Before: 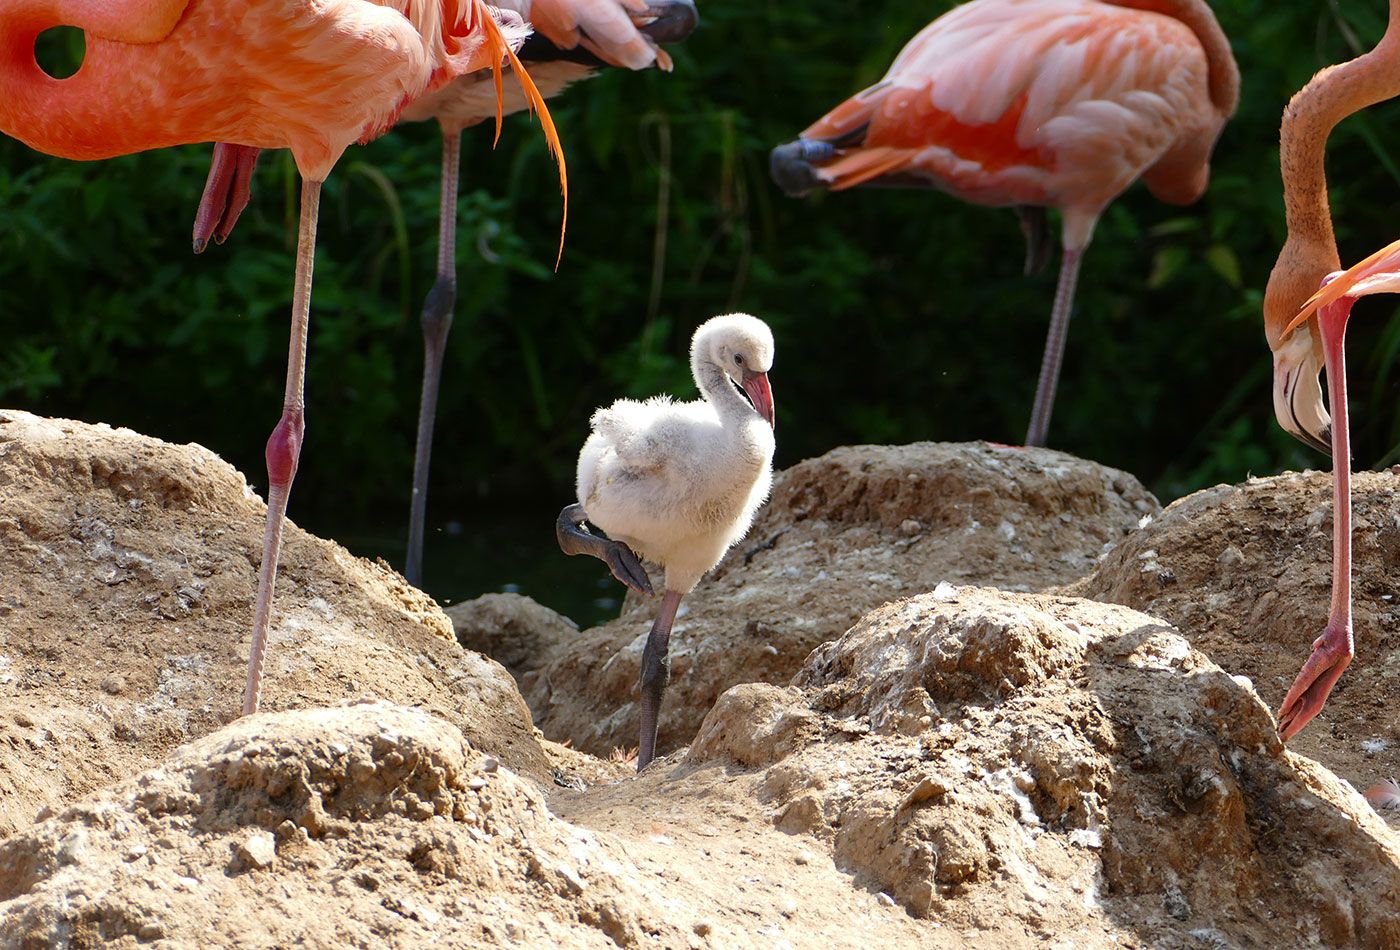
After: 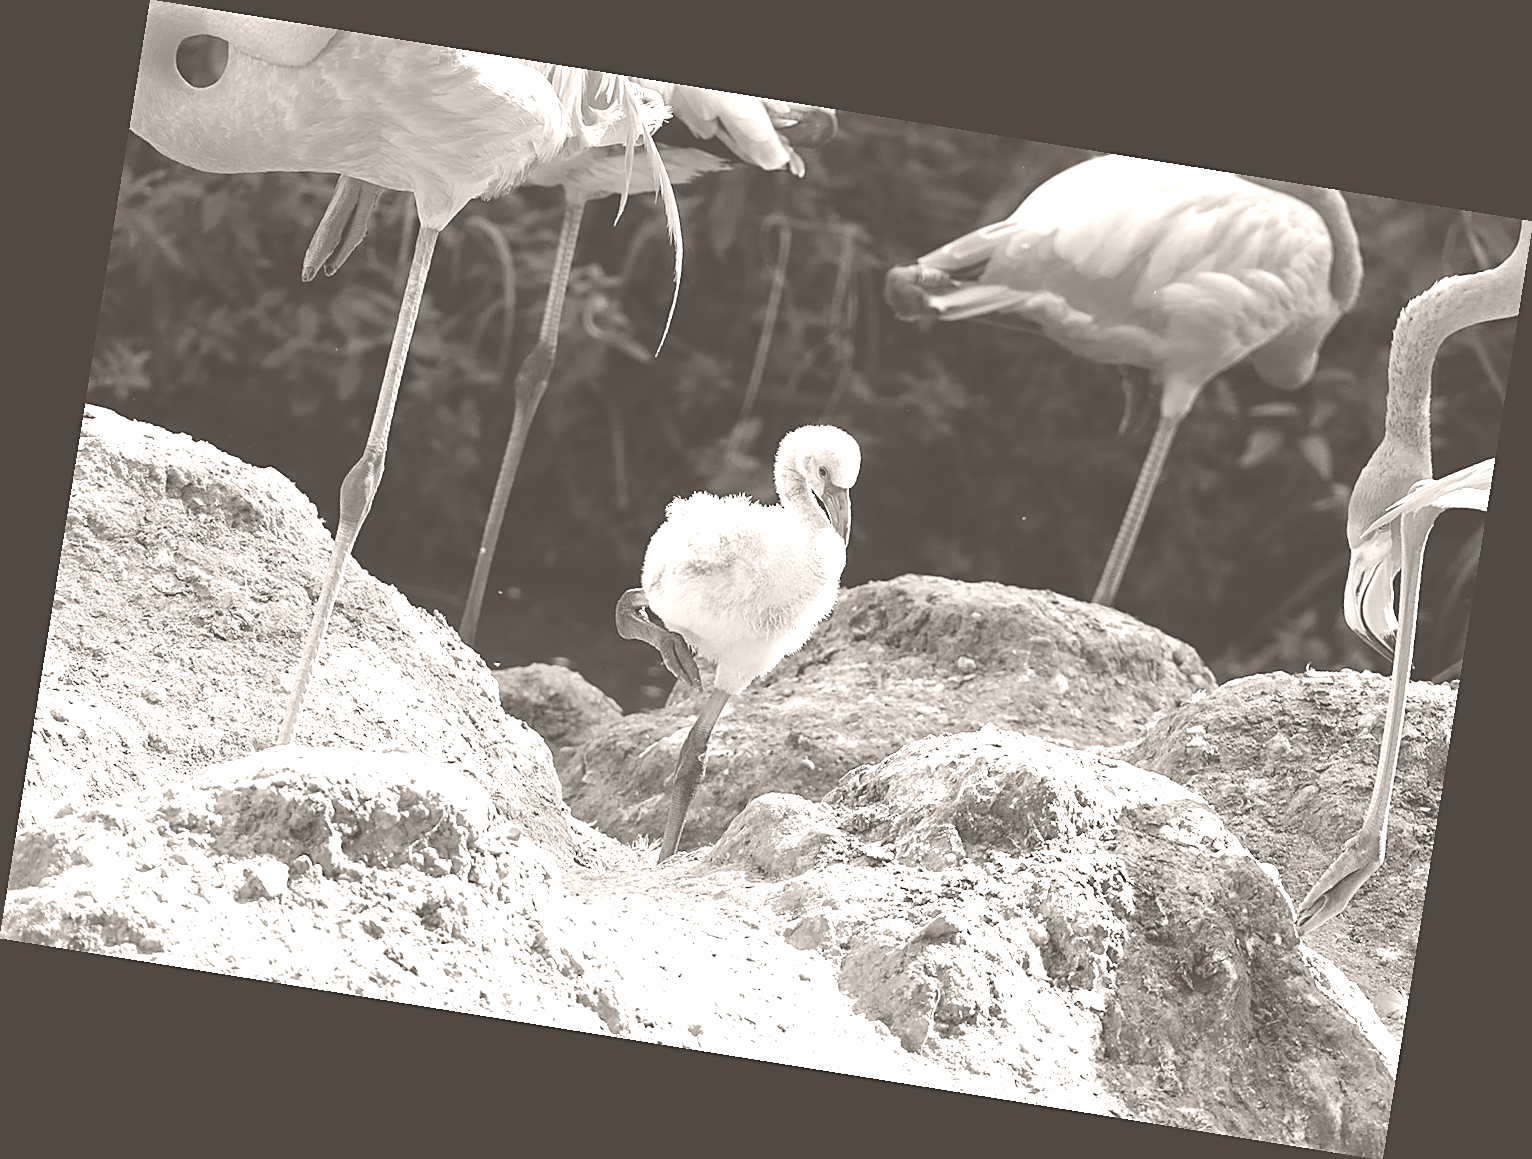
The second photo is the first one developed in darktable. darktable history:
rotate and perspective: rotation 9.12°, automatic cropping off
sharpen: on, module defaults
colorize: hue 34.49°, saturation 35.33%, source mix 100%, lightness 55%, version 1
